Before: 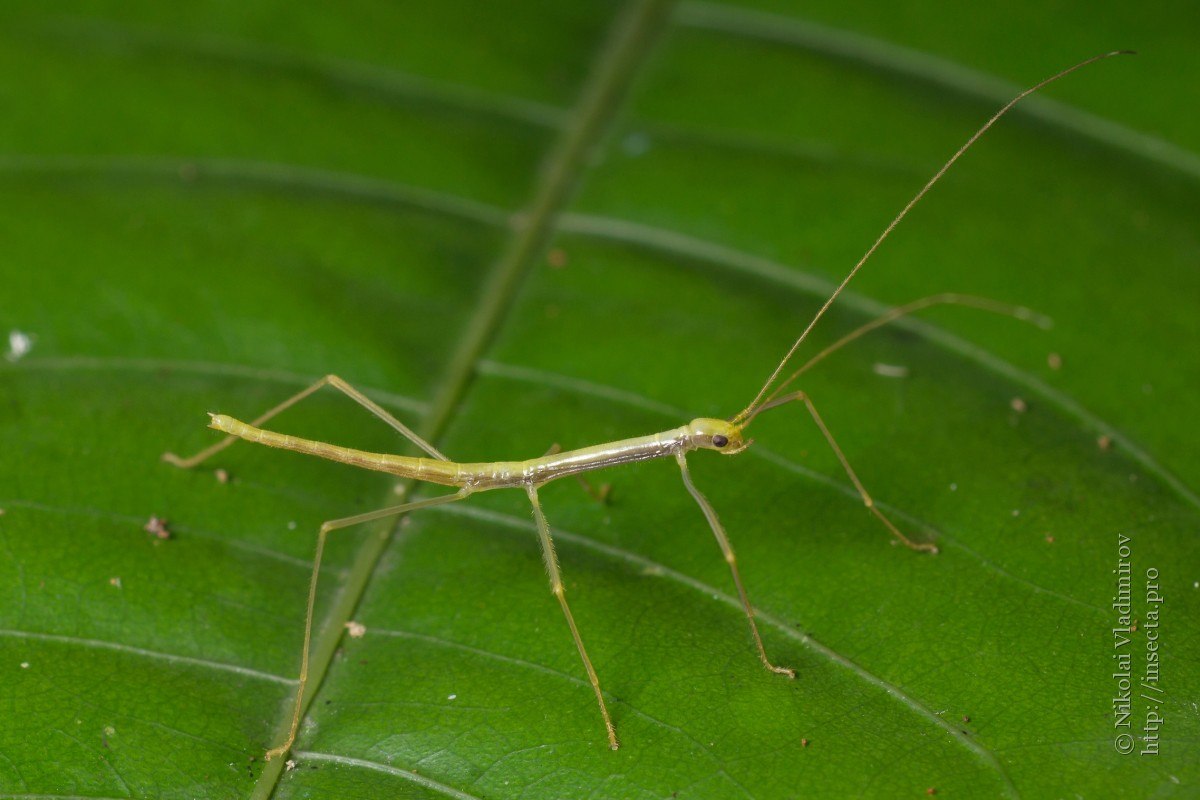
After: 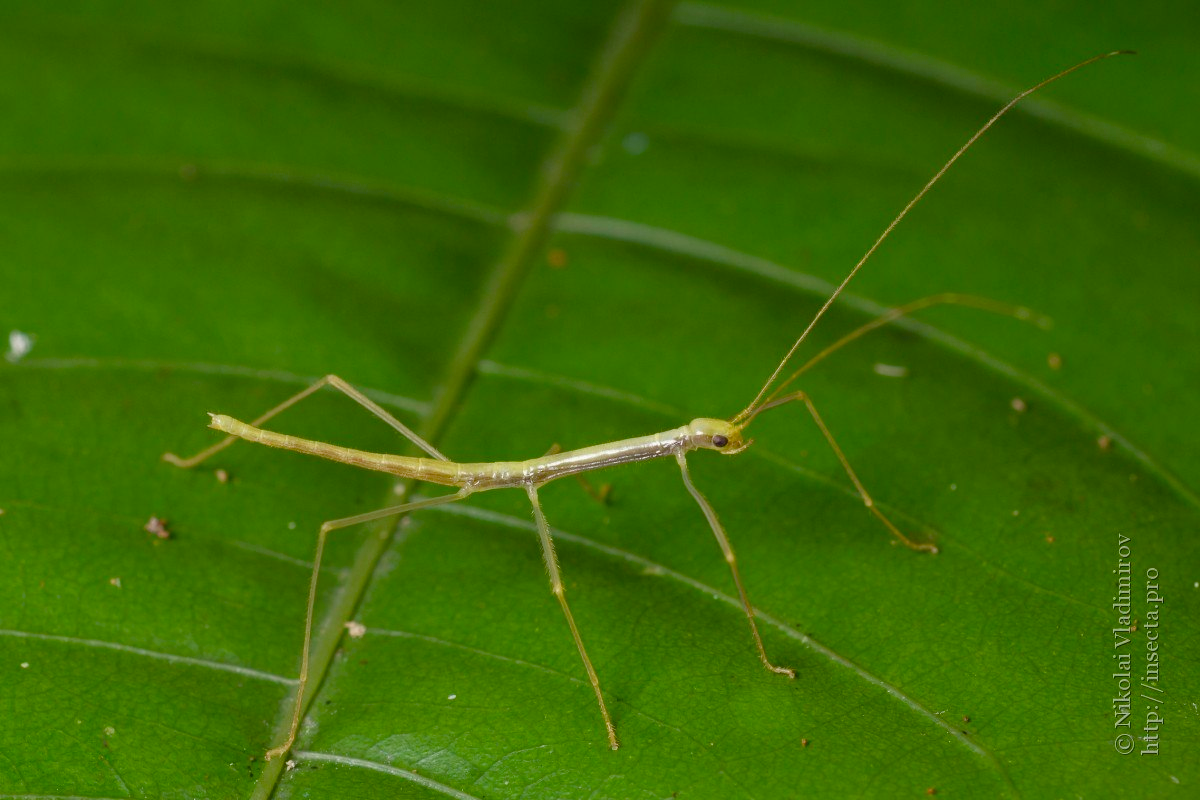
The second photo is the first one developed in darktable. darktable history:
color balance rgb: perceptual saturation grading › global saturation 14.236%, perceptual saturation grading › highlights -25.363%, perceptual saturation grading › shadows 29.557%, perceptual brilliance grading › global brilliance 2.105%, perceptual brilliance grading › highlights -3.723%
